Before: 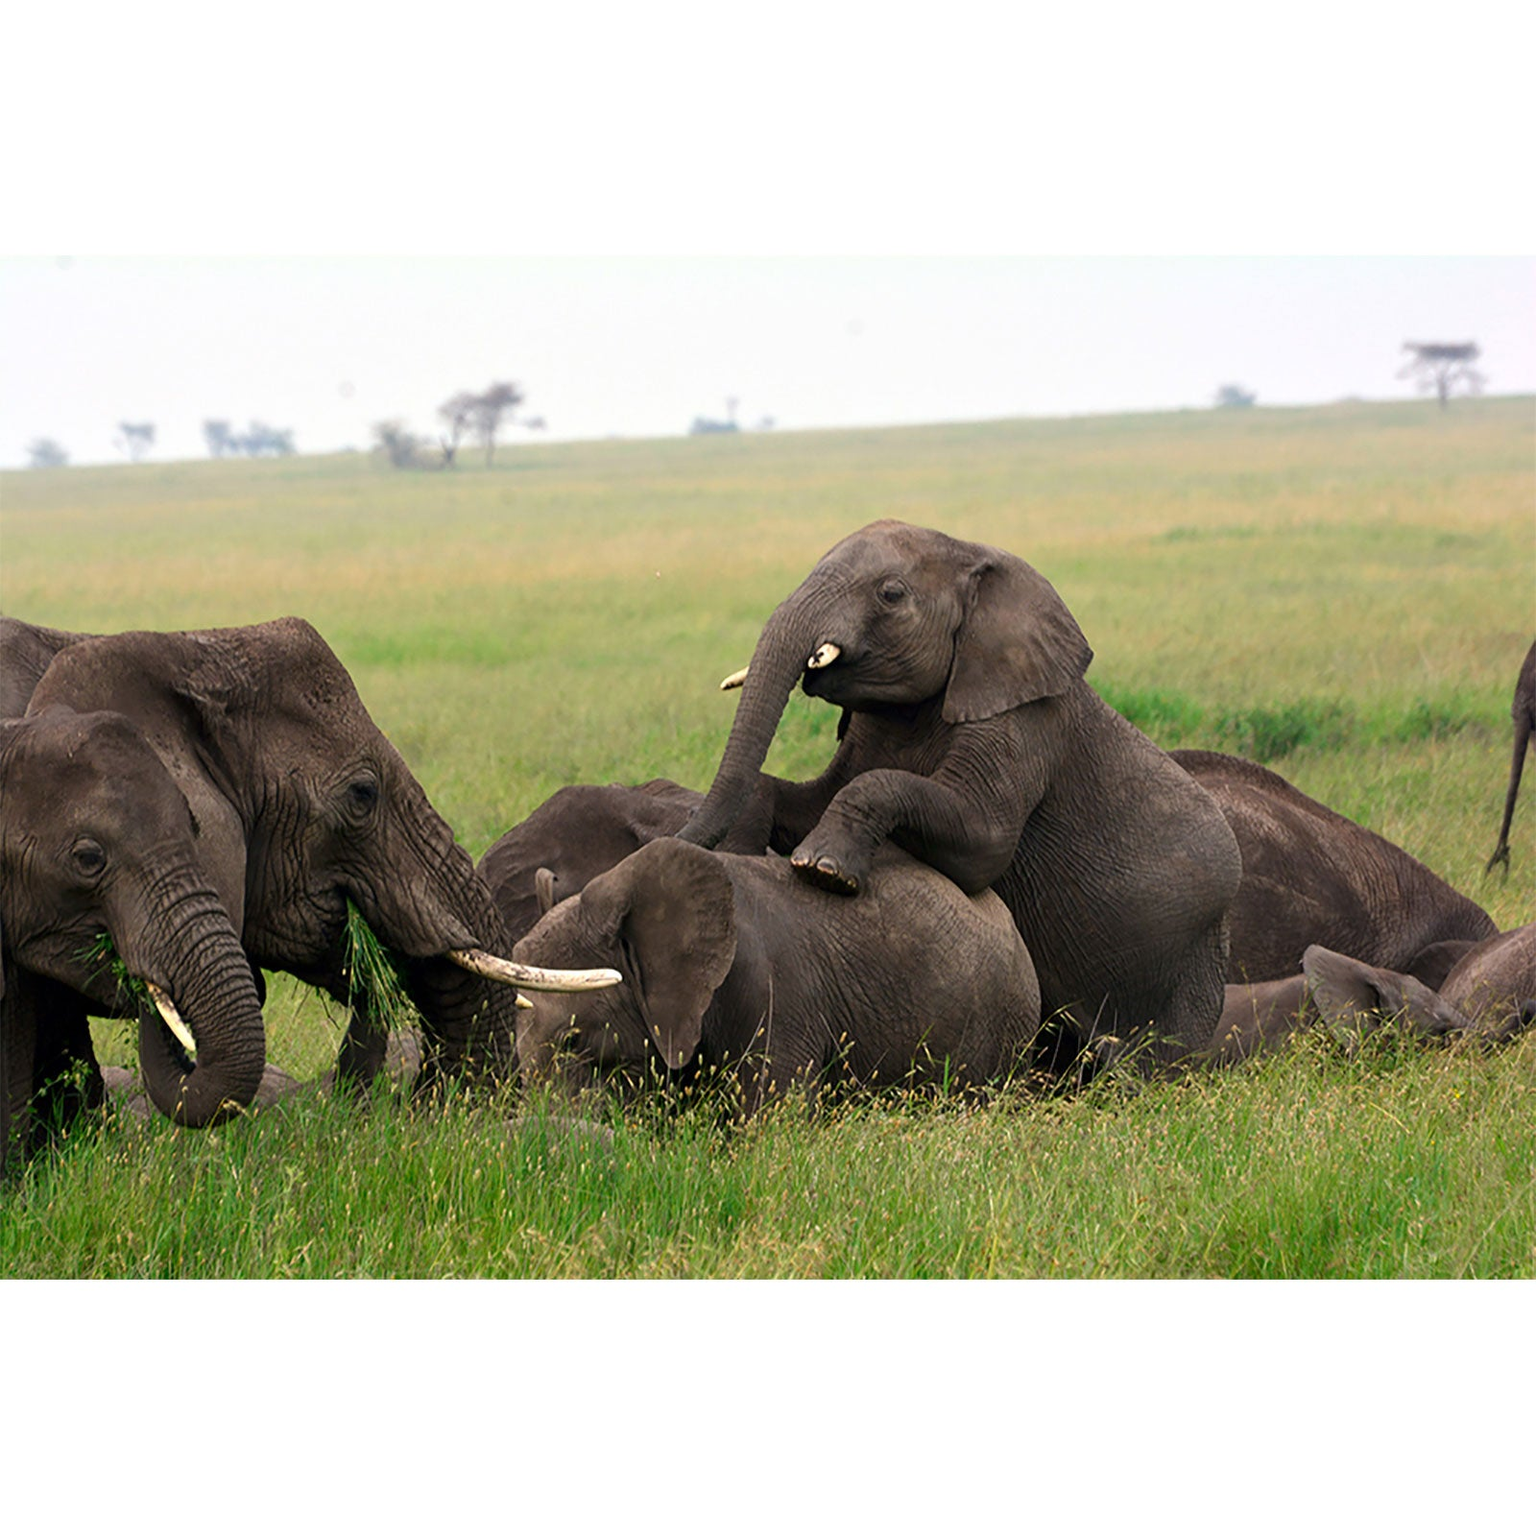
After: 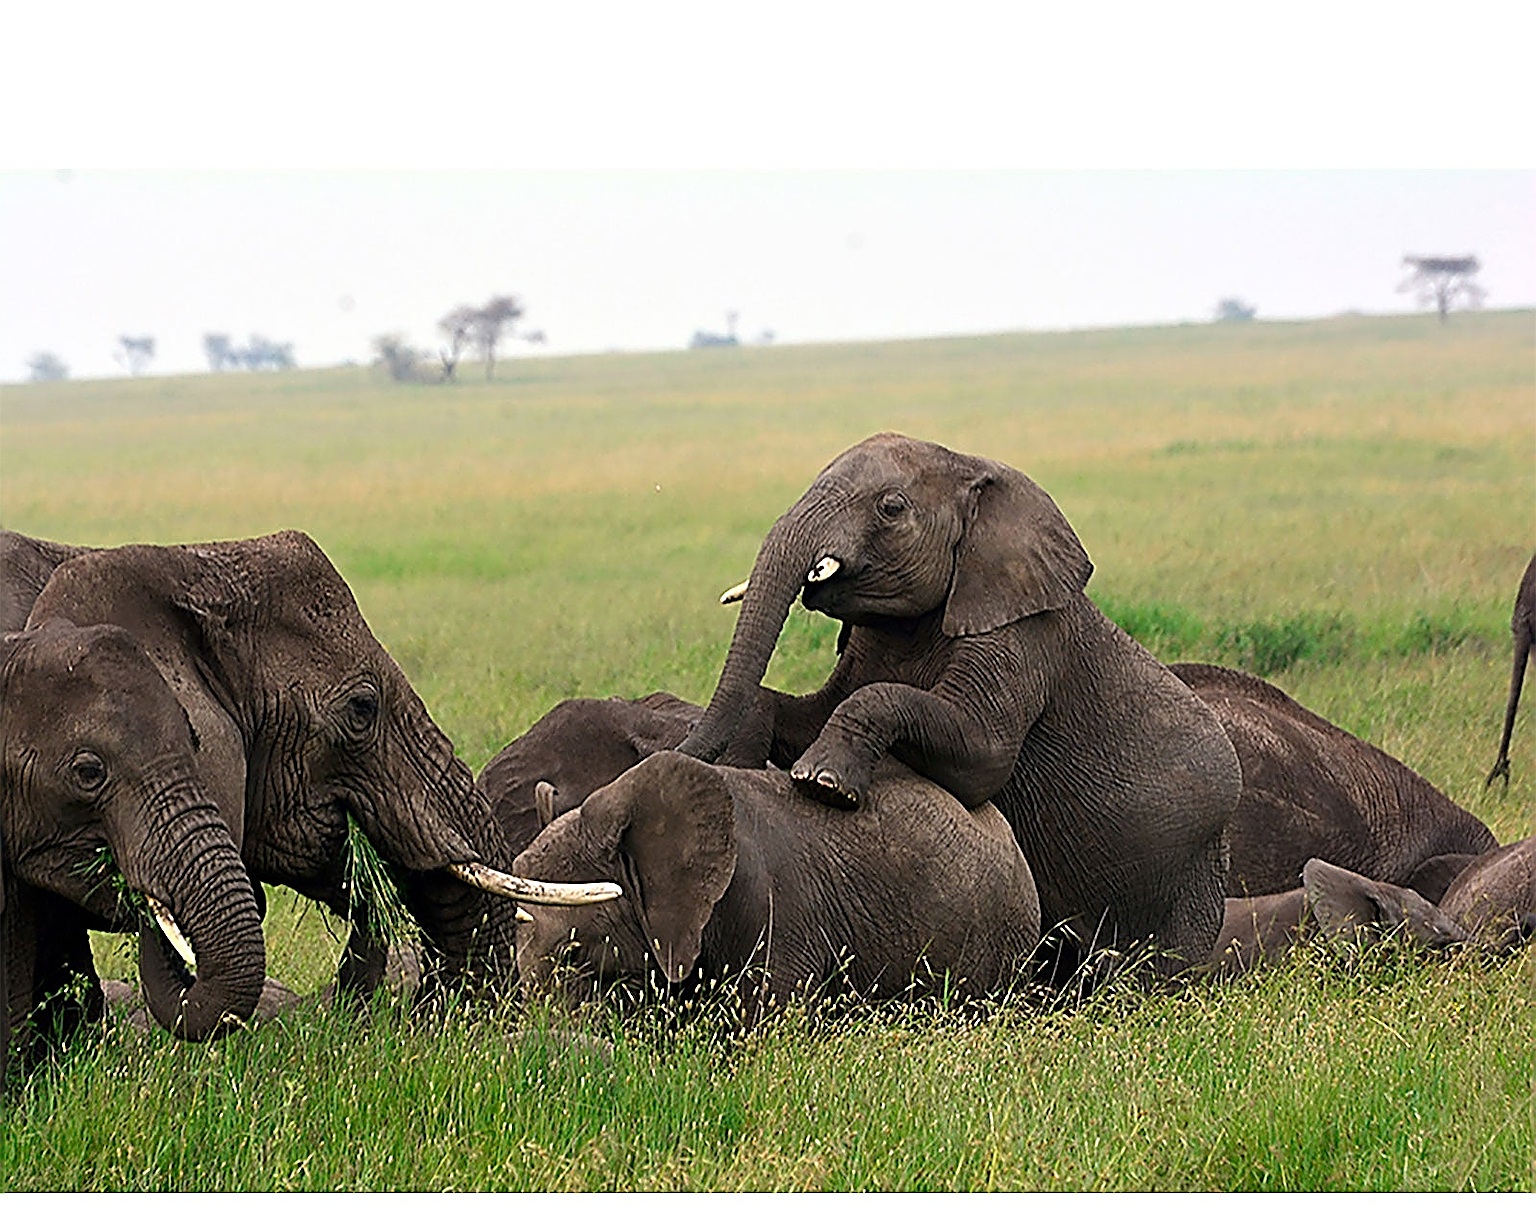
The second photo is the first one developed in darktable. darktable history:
sharpen: amount 1.867
crop and rotate: top 5.654%, bottom 14.772%
